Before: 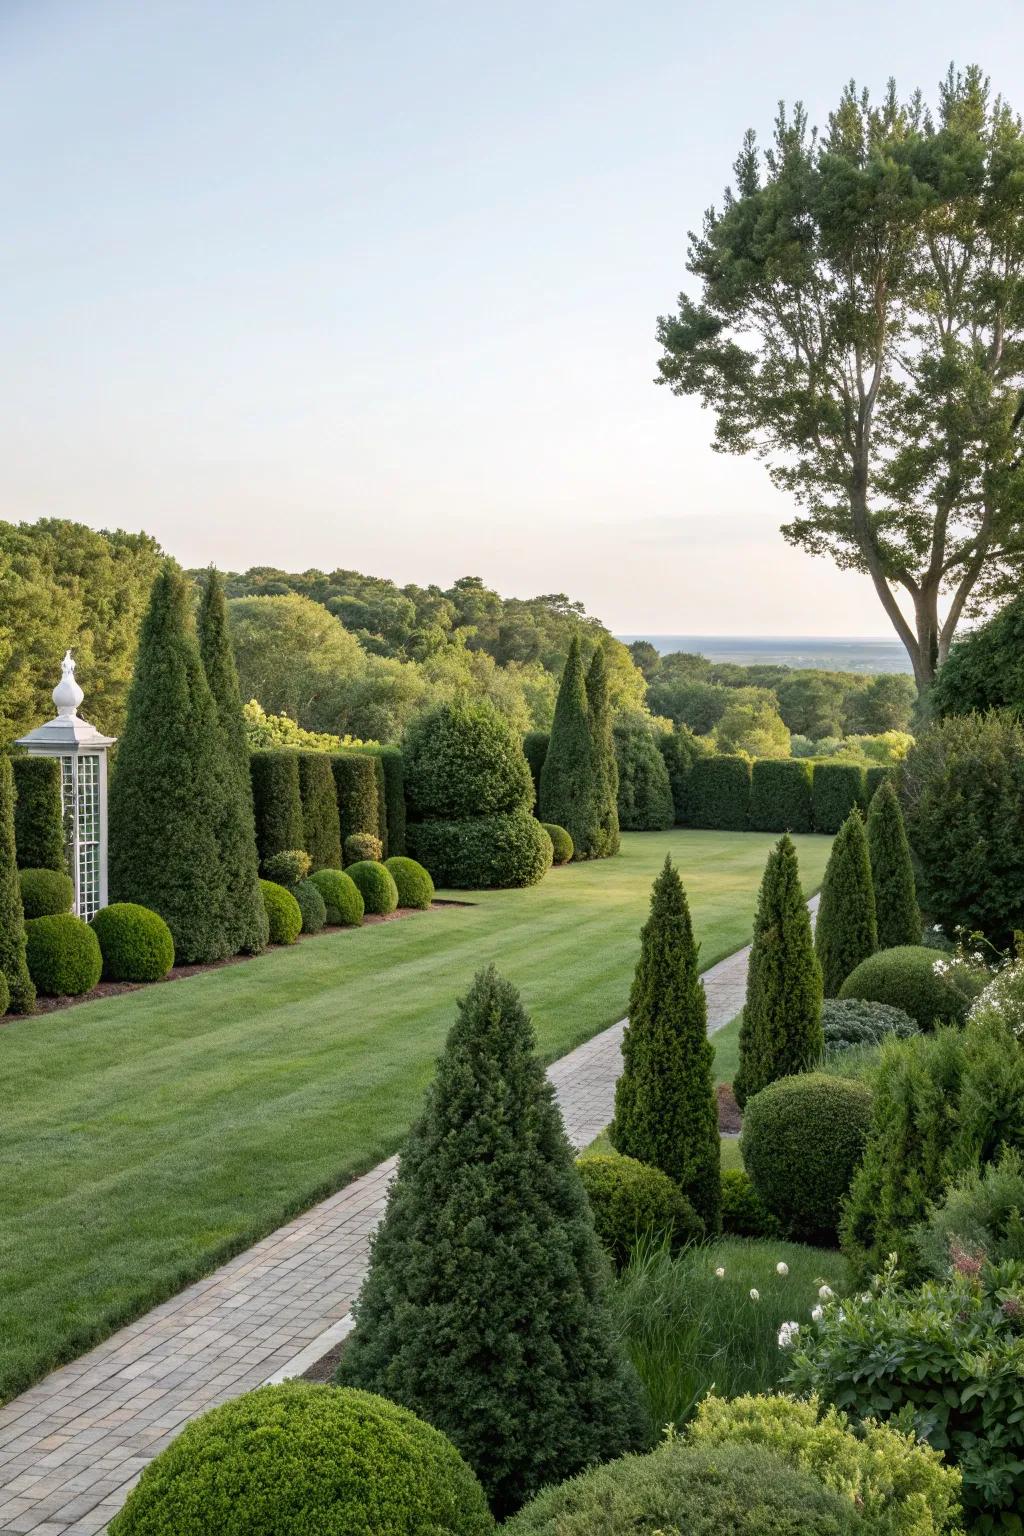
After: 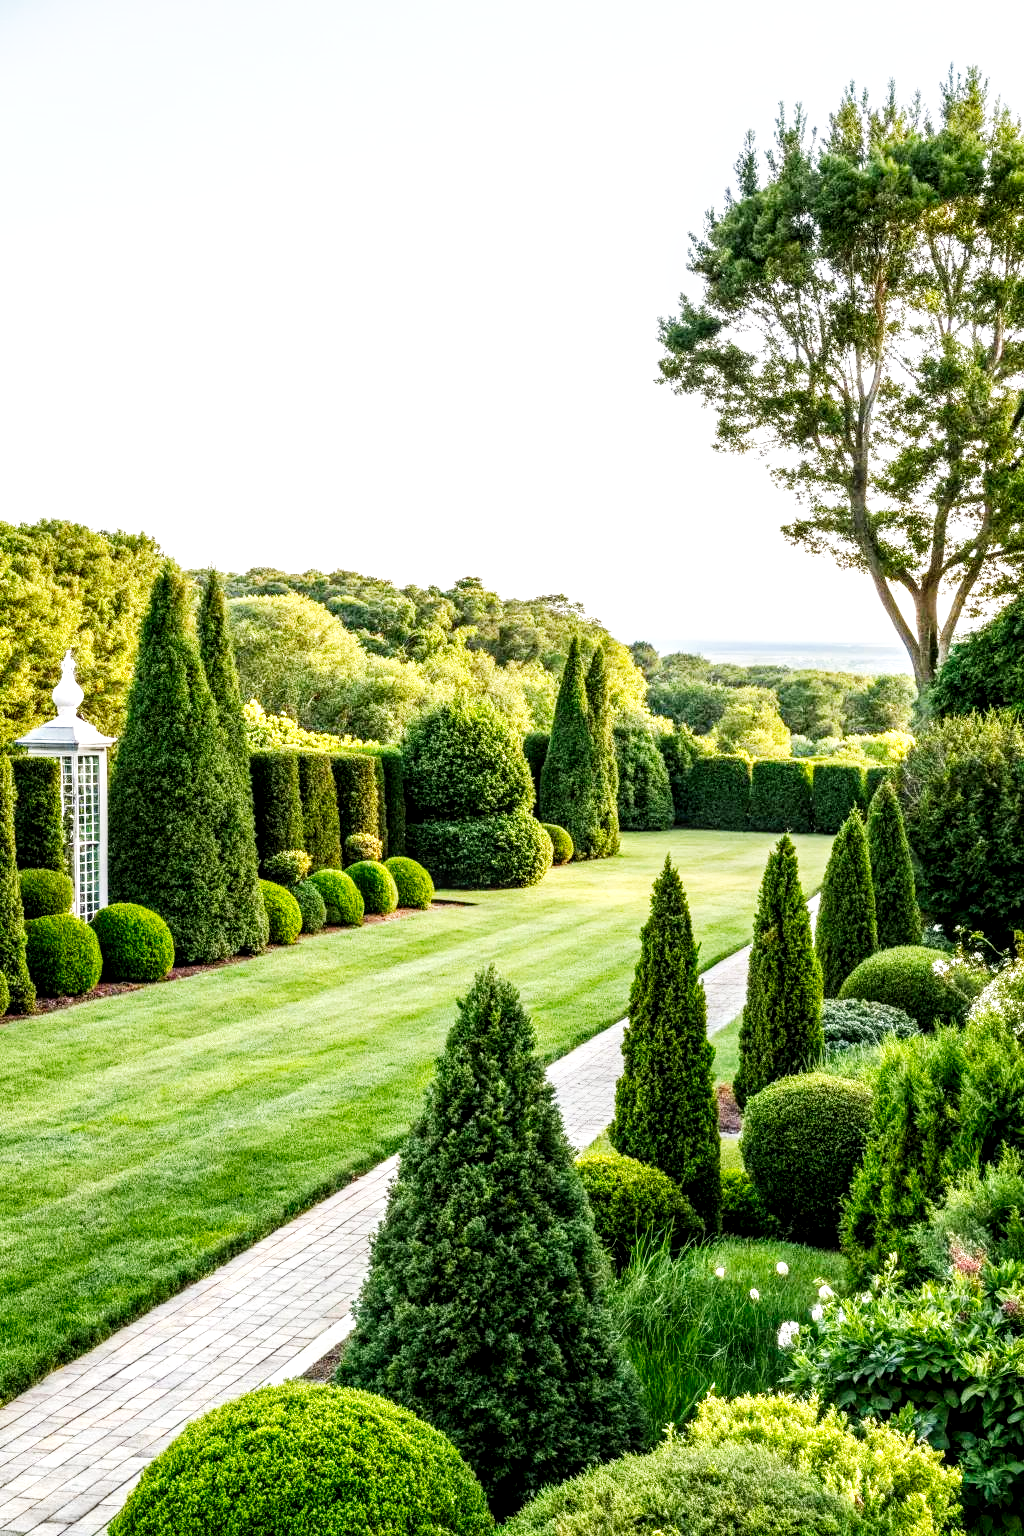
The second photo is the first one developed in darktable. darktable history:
local contrast: detail 150%
base curve: curves: ch0 [(0, 0) (0.007, 0.004) (0.027, 0.03) (0.046, 0.07) (0.207, 0.54) (0.442, 0.872) (0.673, 0.972) (1, 1)], preserve colors none
contrast brightness saturation: contrast 0.037, saturation 0.164
